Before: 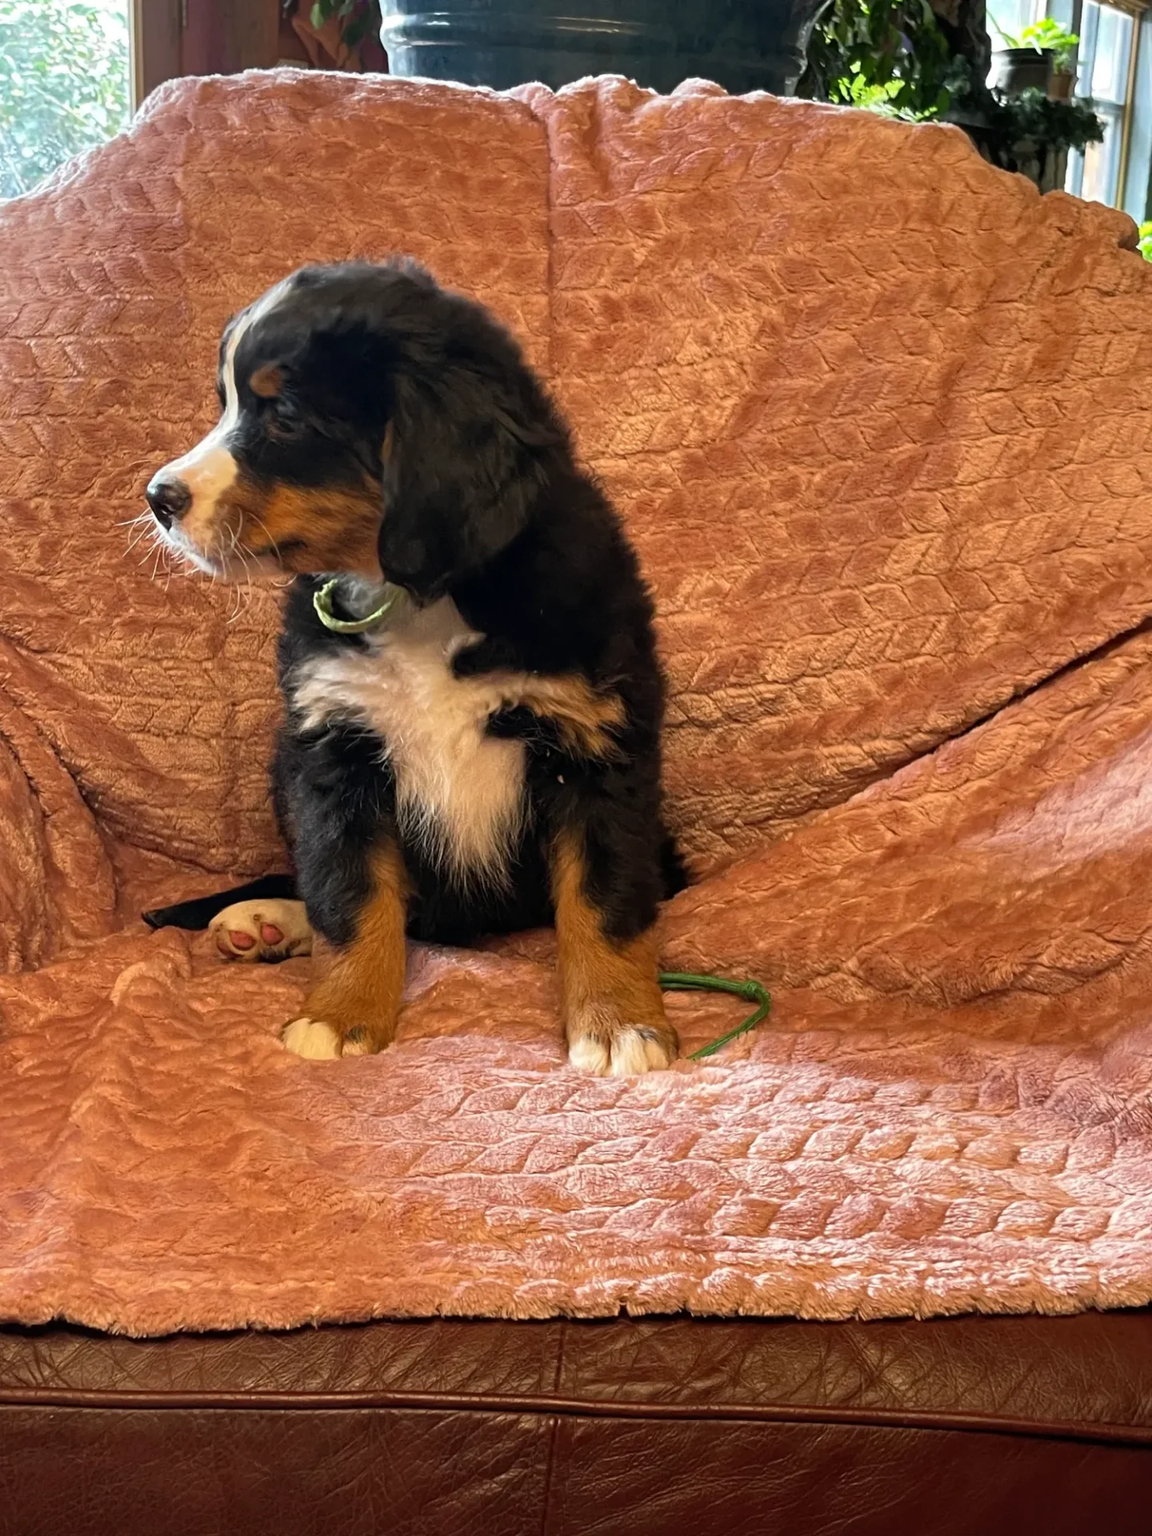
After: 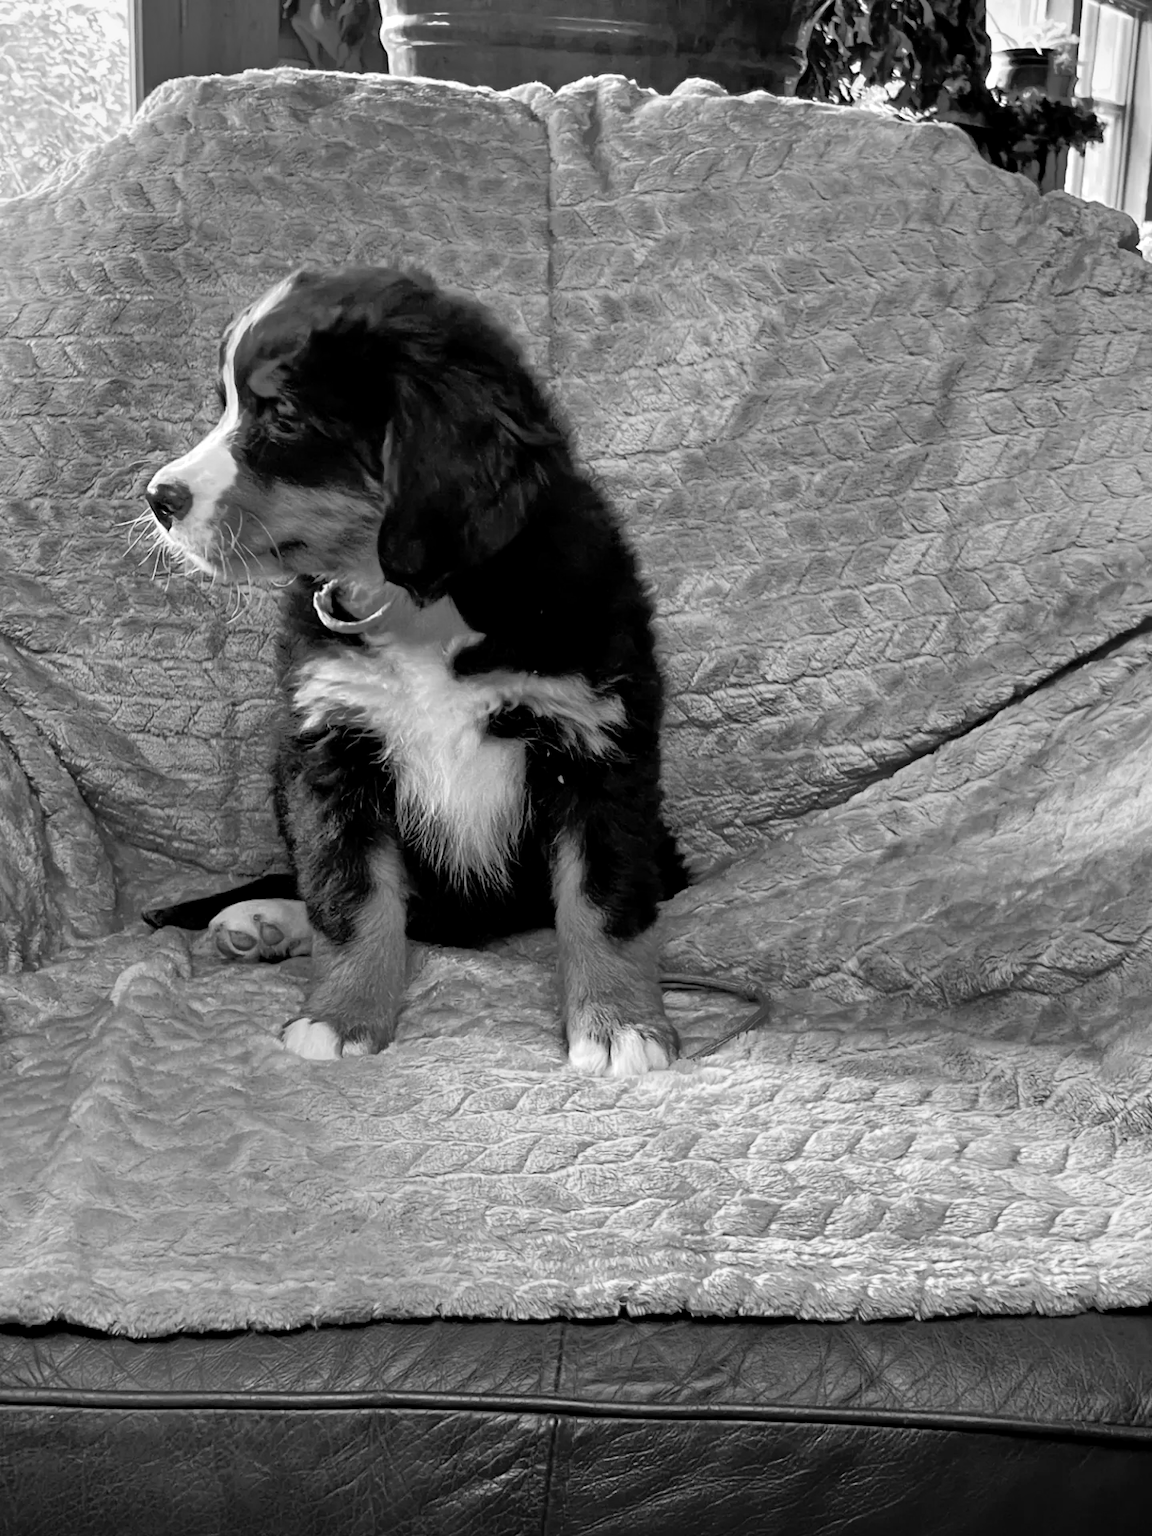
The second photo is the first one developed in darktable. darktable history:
tone equalizer: -8 EV -0.528 EV, -7 EV -0.319 EV, -6 EV -0.083 EV, -5 EV 0.413 EV, -4 EV 0.985 EV, -3 EV 0.791 EV, -2 EV -0.01 EV, -1 EV 0.14 EV, +0 EV -0.012 EV, smoothing 1
monochrome: a -35.87, b 49.73, size 1.7
tone curve: curves: ch0 [(0.029, 0) (0.134, 0.063) (0.249, 0.198) (0.378, 0.365) (0.499, 0.529) (1, 1)], color space Lab, linked channels, preserve colors none
